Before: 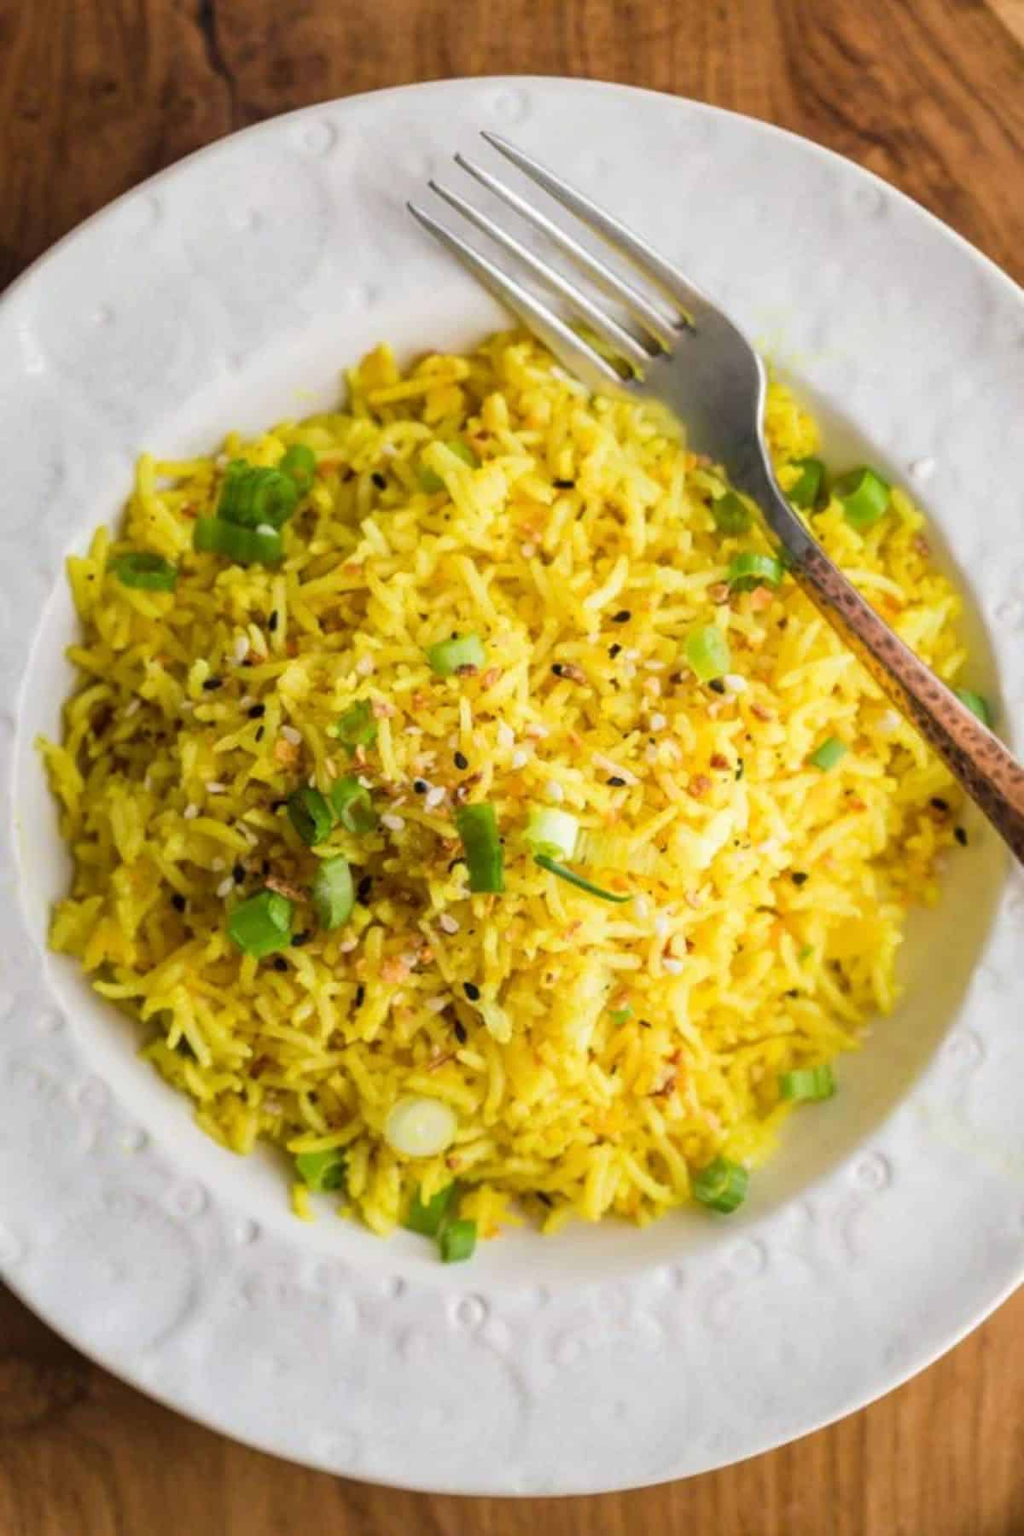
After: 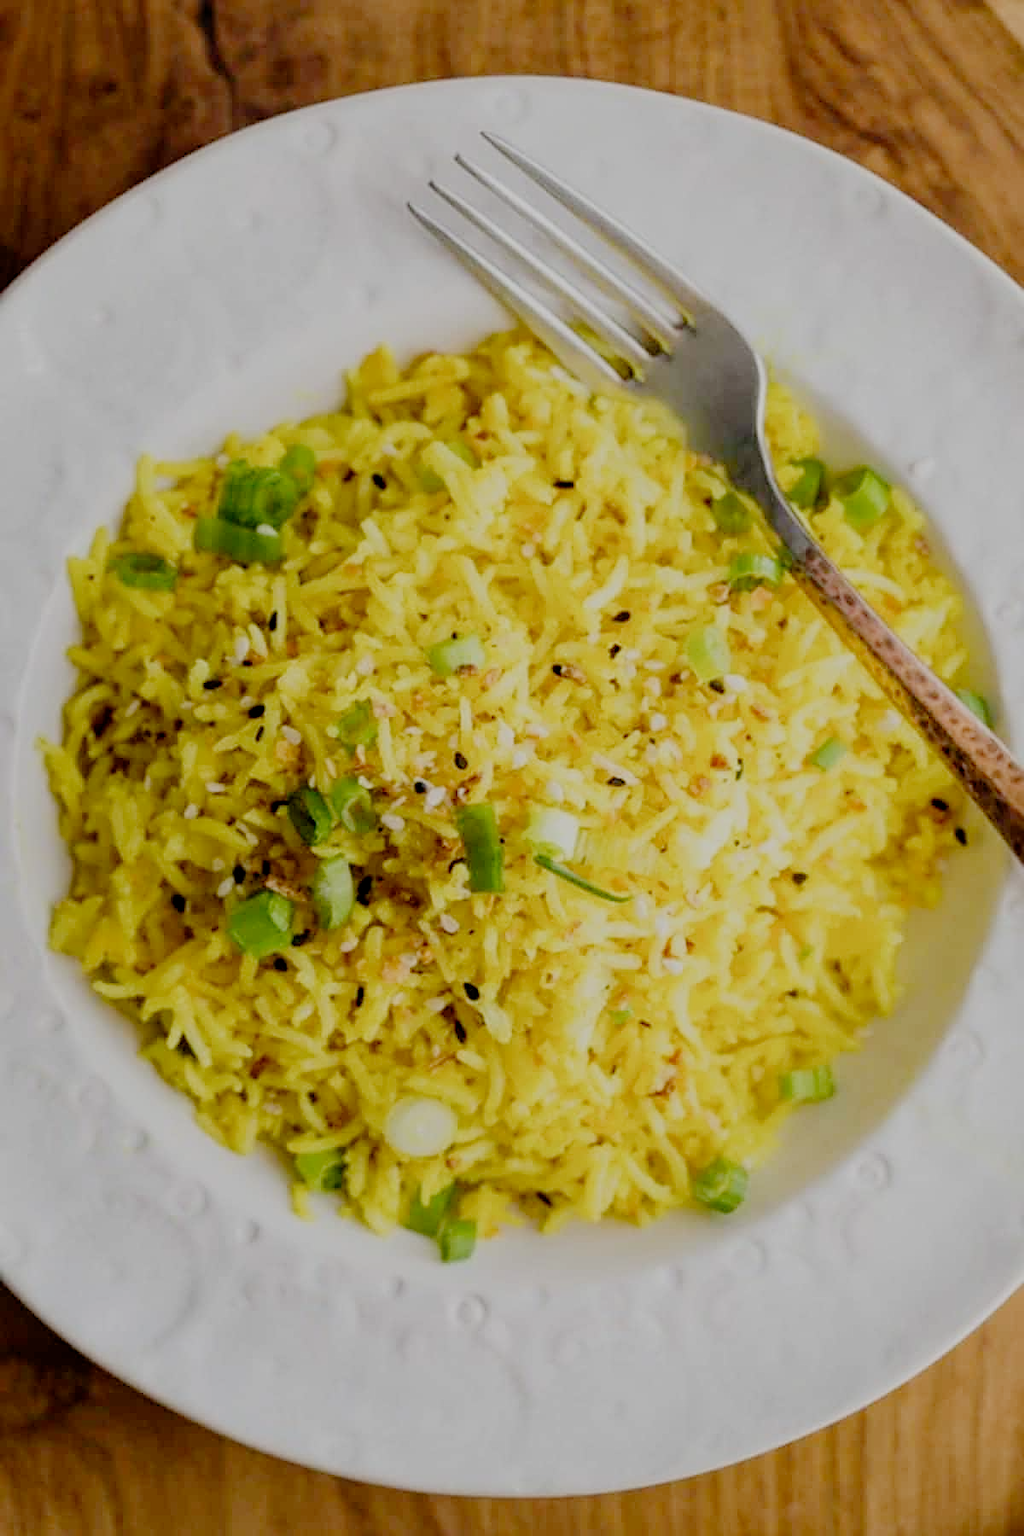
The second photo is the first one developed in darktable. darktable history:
filmic rgb: middle gray luminance 18%, black relative exposure -7.5 EV, white relative exposure 8.5 EV, threshold 6 EV, target black luminance 0%, hardness 2.23, latitude 18.37%, contrast 0.878, highlights saturation mix 5%, shadows ↔ highlights balance 10.15%, add noise in highlights 0, preserve chrominance no, color science v3 (2019), use custom middle-gray values true, iterations of high-quality reconstruction 0, contrast in highlights soft, enable highlight reconstruction true
sharpen: on, module defaults
